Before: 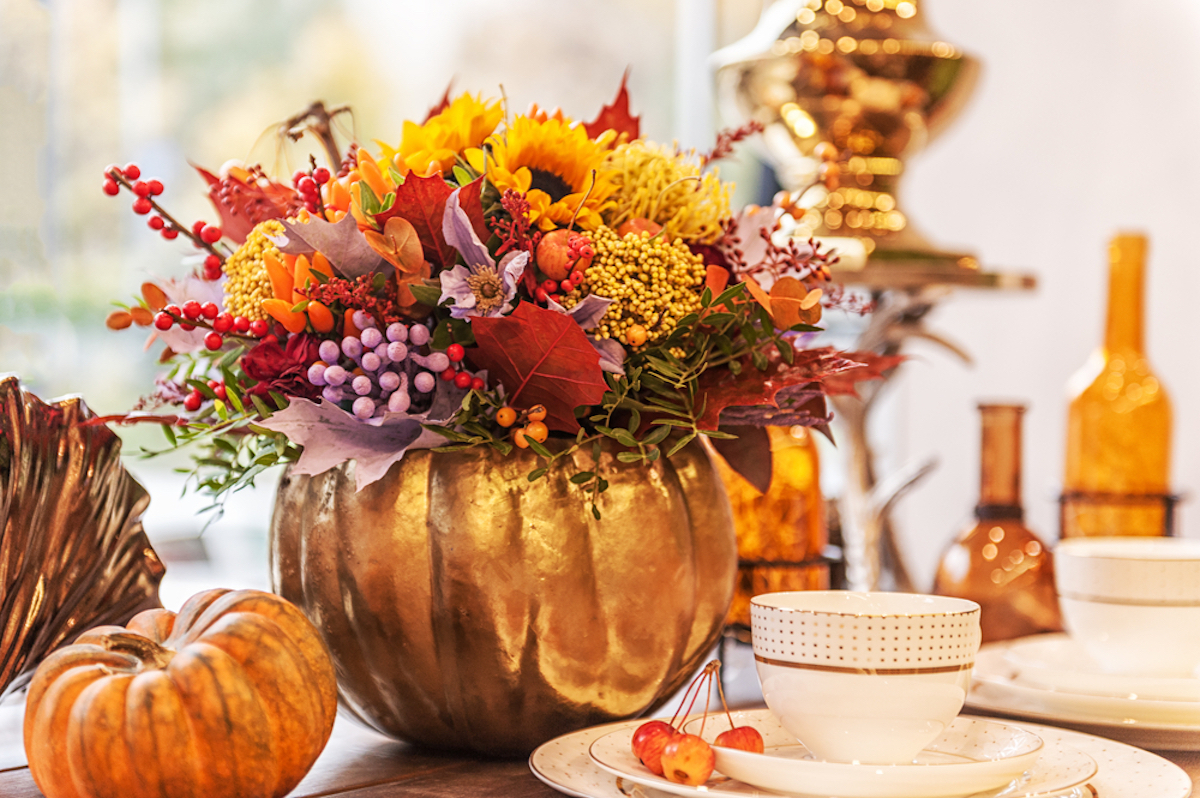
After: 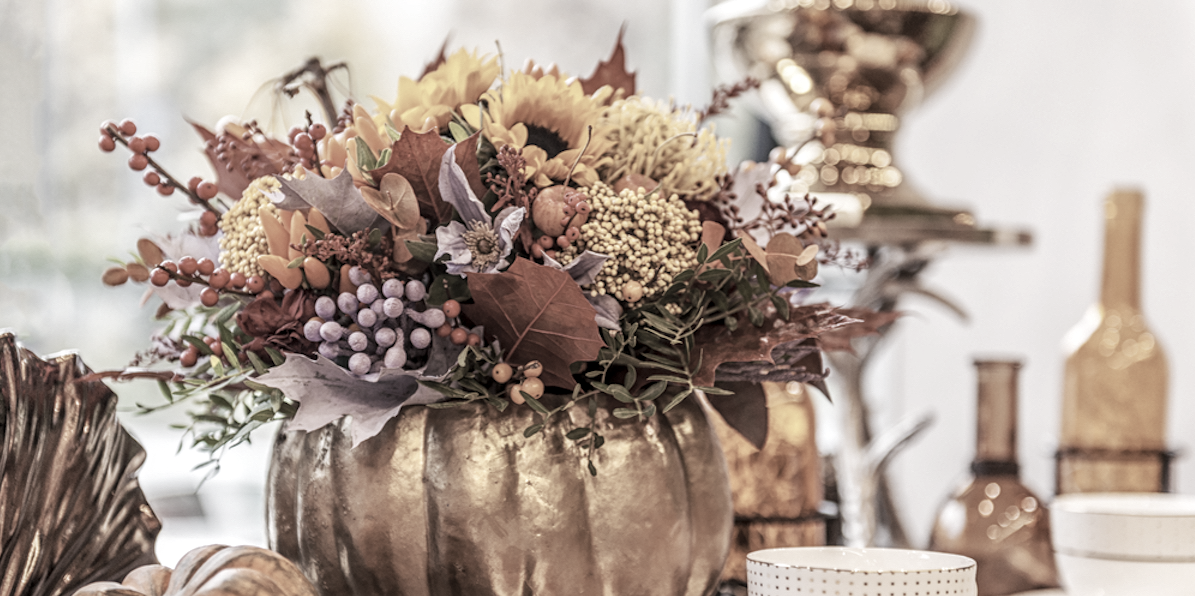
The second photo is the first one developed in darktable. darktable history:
local contrast: on, module defaults
crop: left 0.354%, top 5.531%, bottom 19.75%
color zones: curves: ch1 [(0, 0.153) (0.143, 0.15) (0.286, 0.151) (0.429, 0.152) (0.571, 0.152) (0.714, 0.151) (0.857, 0.151) (1, 0.153)]
